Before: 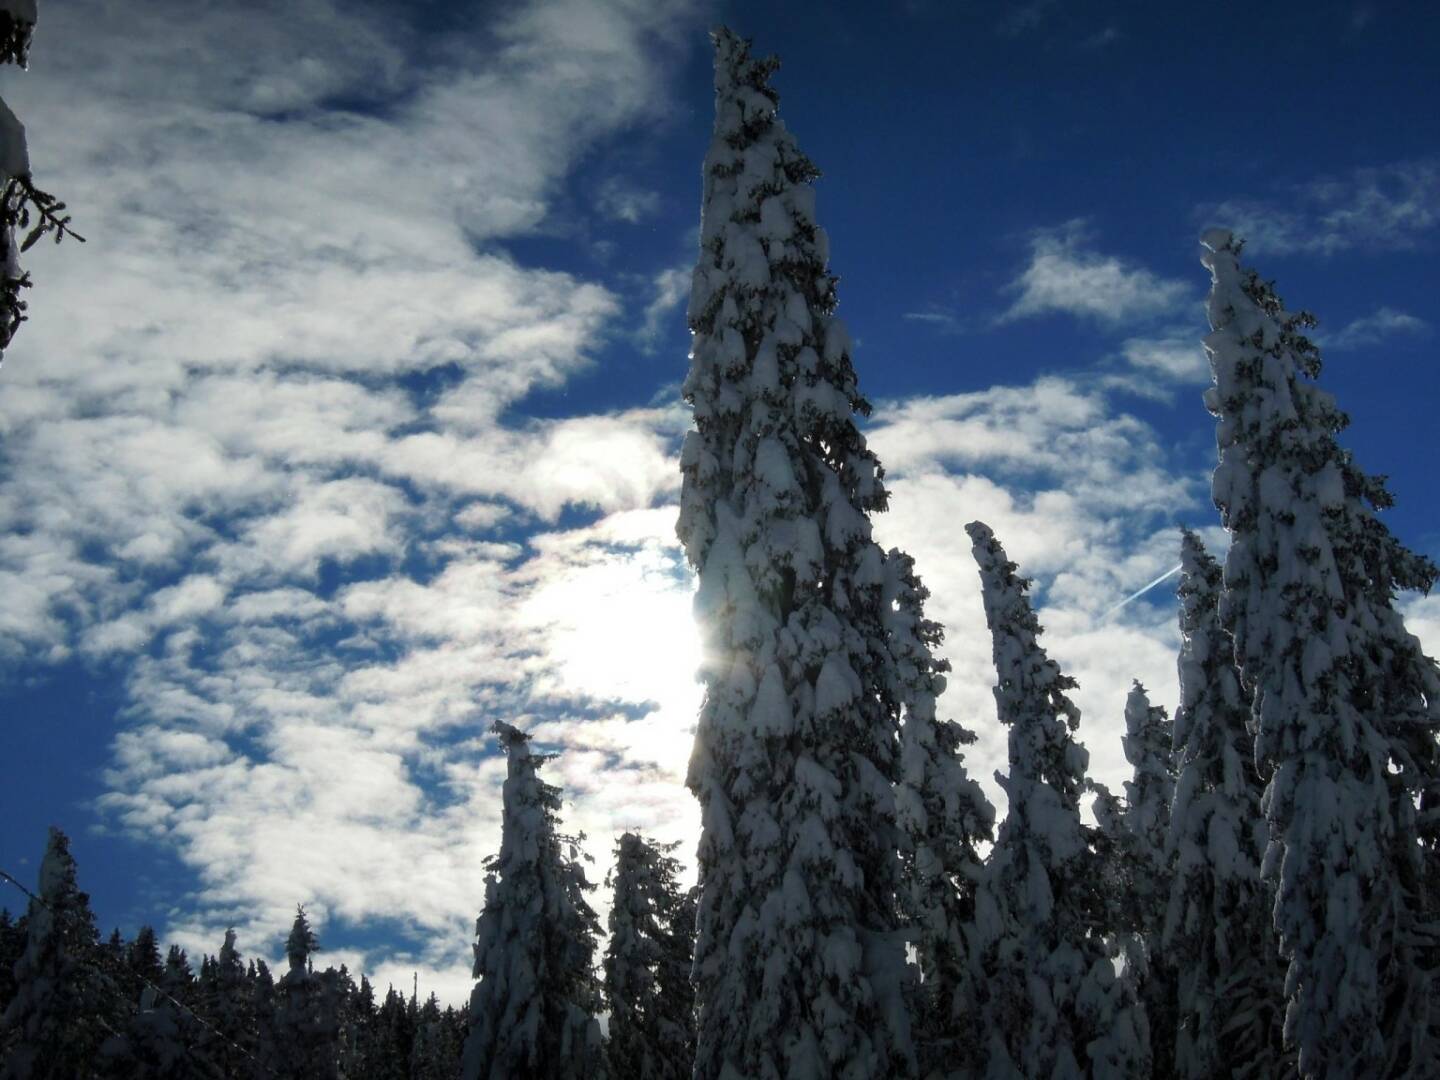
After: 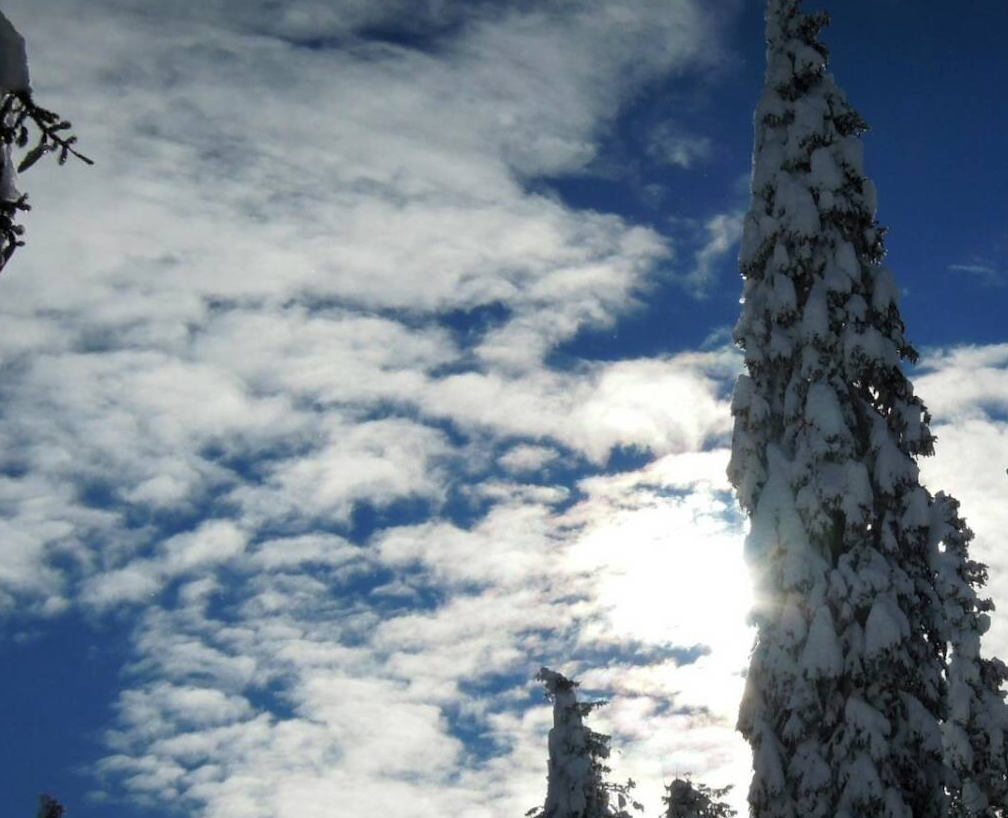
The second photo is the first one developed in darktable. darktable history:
rotate and perspective: rotation -0.013°, lens shift (vertical) -0.027, lens shift (horizontal) 0.178, crop left 0.016, crop right 0.989, crop top 0.082, crop bottom 0.918
crop: right 28.885%, bottom 16.626%
